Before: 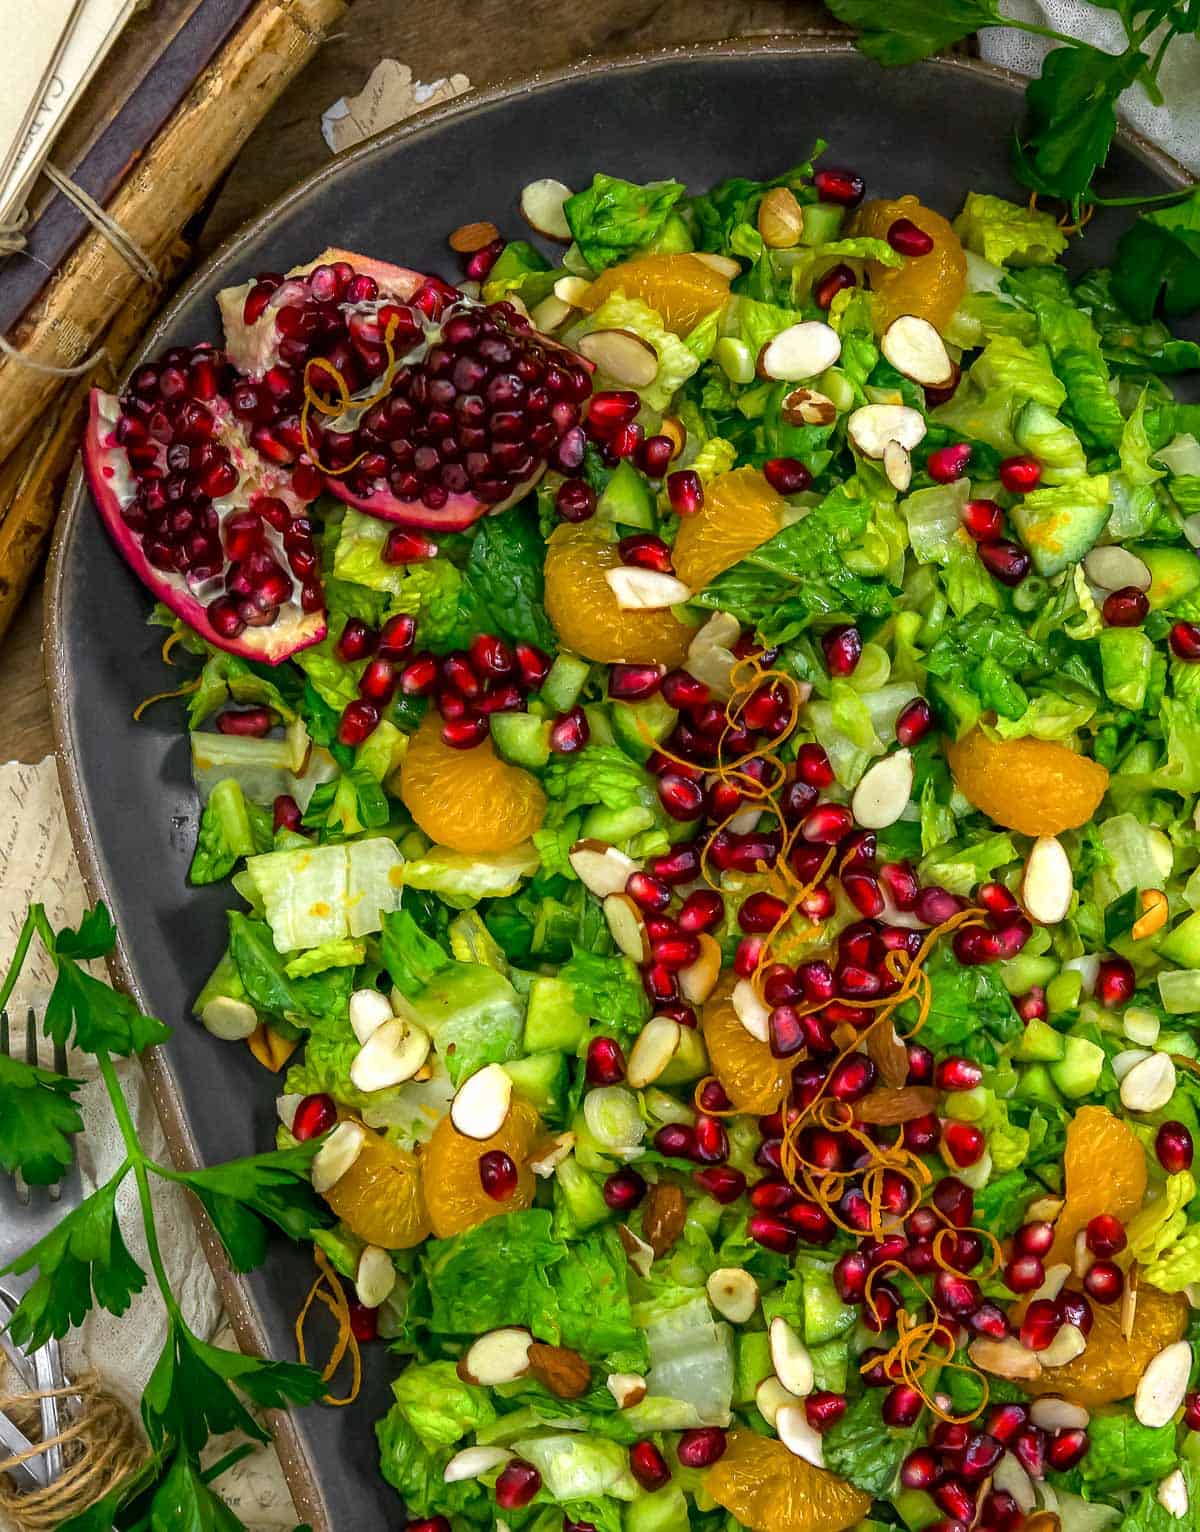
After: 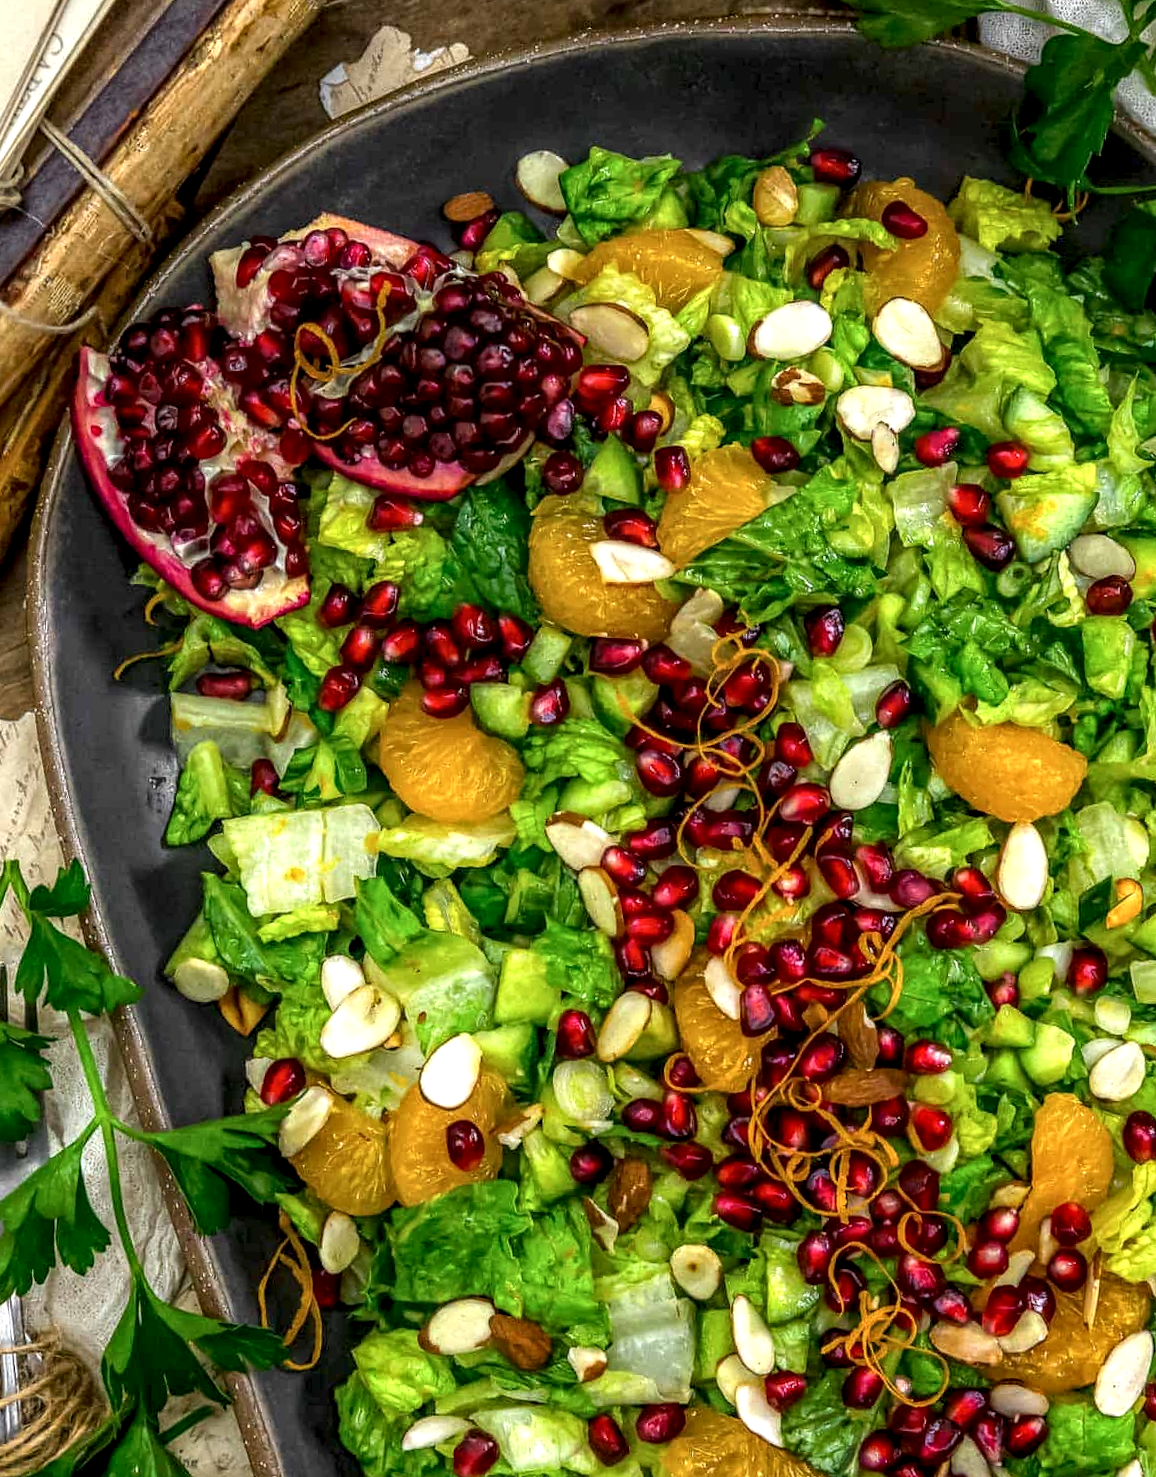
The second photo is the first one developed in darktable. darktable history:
crop and rotate: angle -1.69°
shadows and highlights: shadows -23.08, highlights 46.15, soften with gaussian
local contrast: detail 150%
